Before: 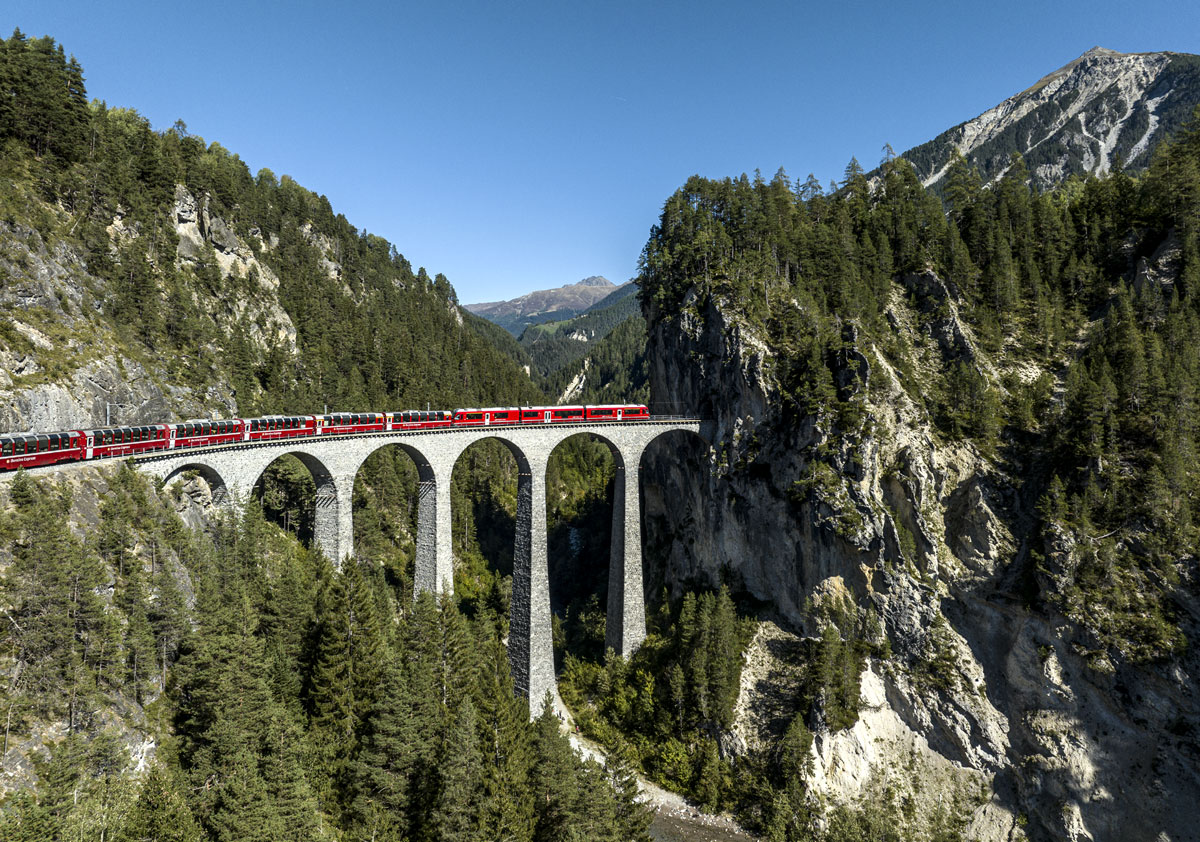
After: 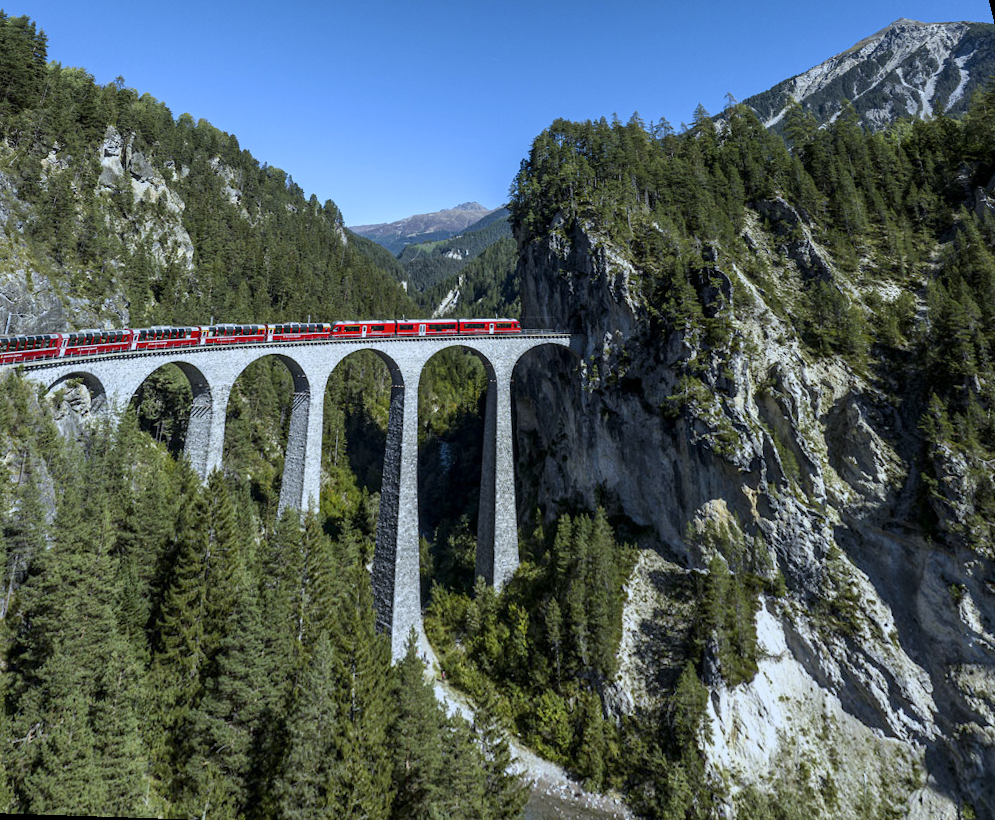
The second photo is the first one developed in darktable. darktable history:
color balance rgb: contrast -10%
white balance: red 0.926, green 1.003, blue 1.133
rotate and perspective: rotation 0.72°, lens shift (vertical) -0.352, lens shift (horizontal) -0.051, crop left 0.152, crop right 0.859, crop top 0.019, crop bottom 0.964
